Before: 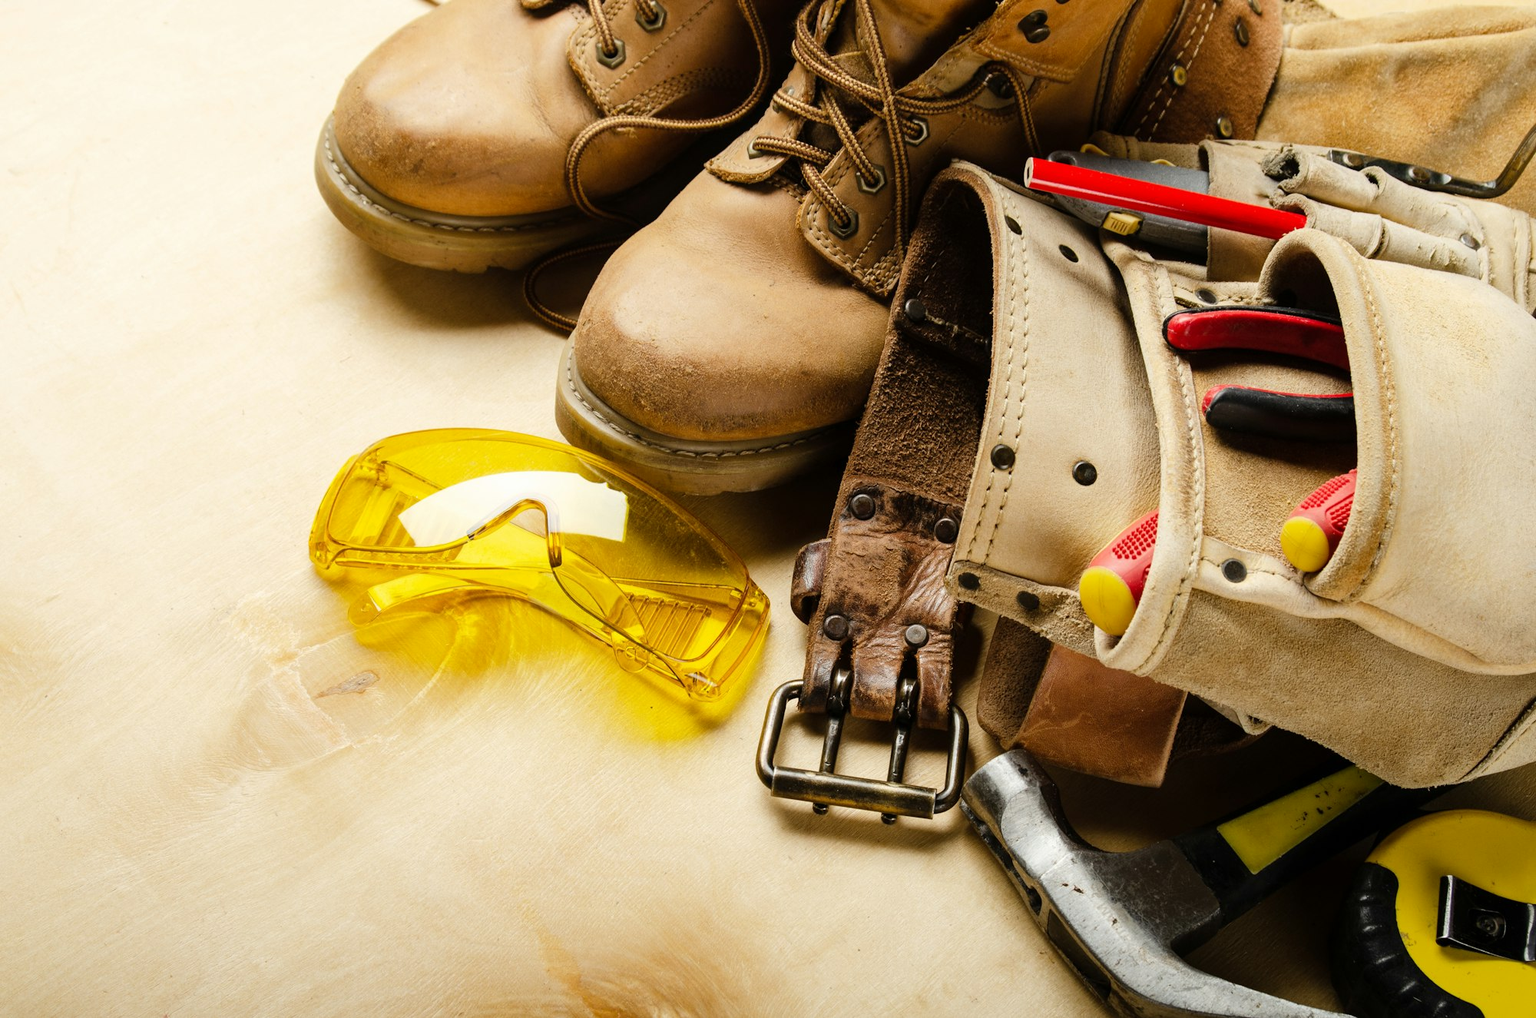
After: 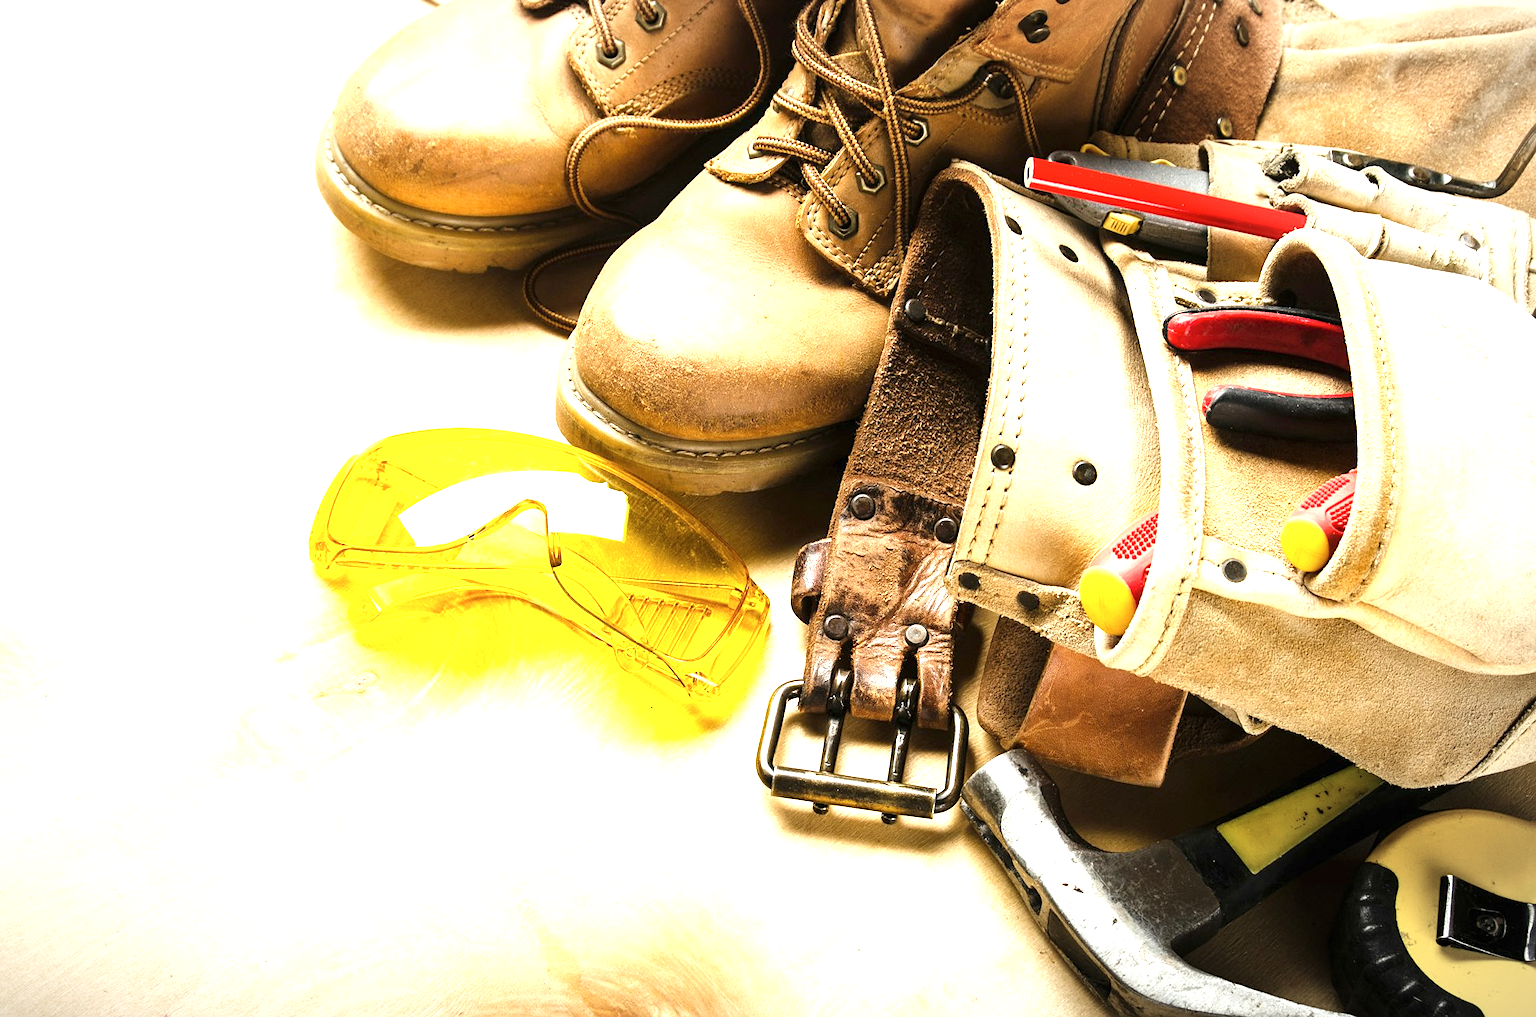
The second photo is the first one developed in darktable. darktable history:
contrast brightness saturation: saturation -0.04
vignetting: fall-off radius 70%, automatic ratio true
exposure: black level correction 0, exposure 1.4 EV, compensate highlight preservation false
sharpen: radius 1.272, amount 0.305, threshold 0
